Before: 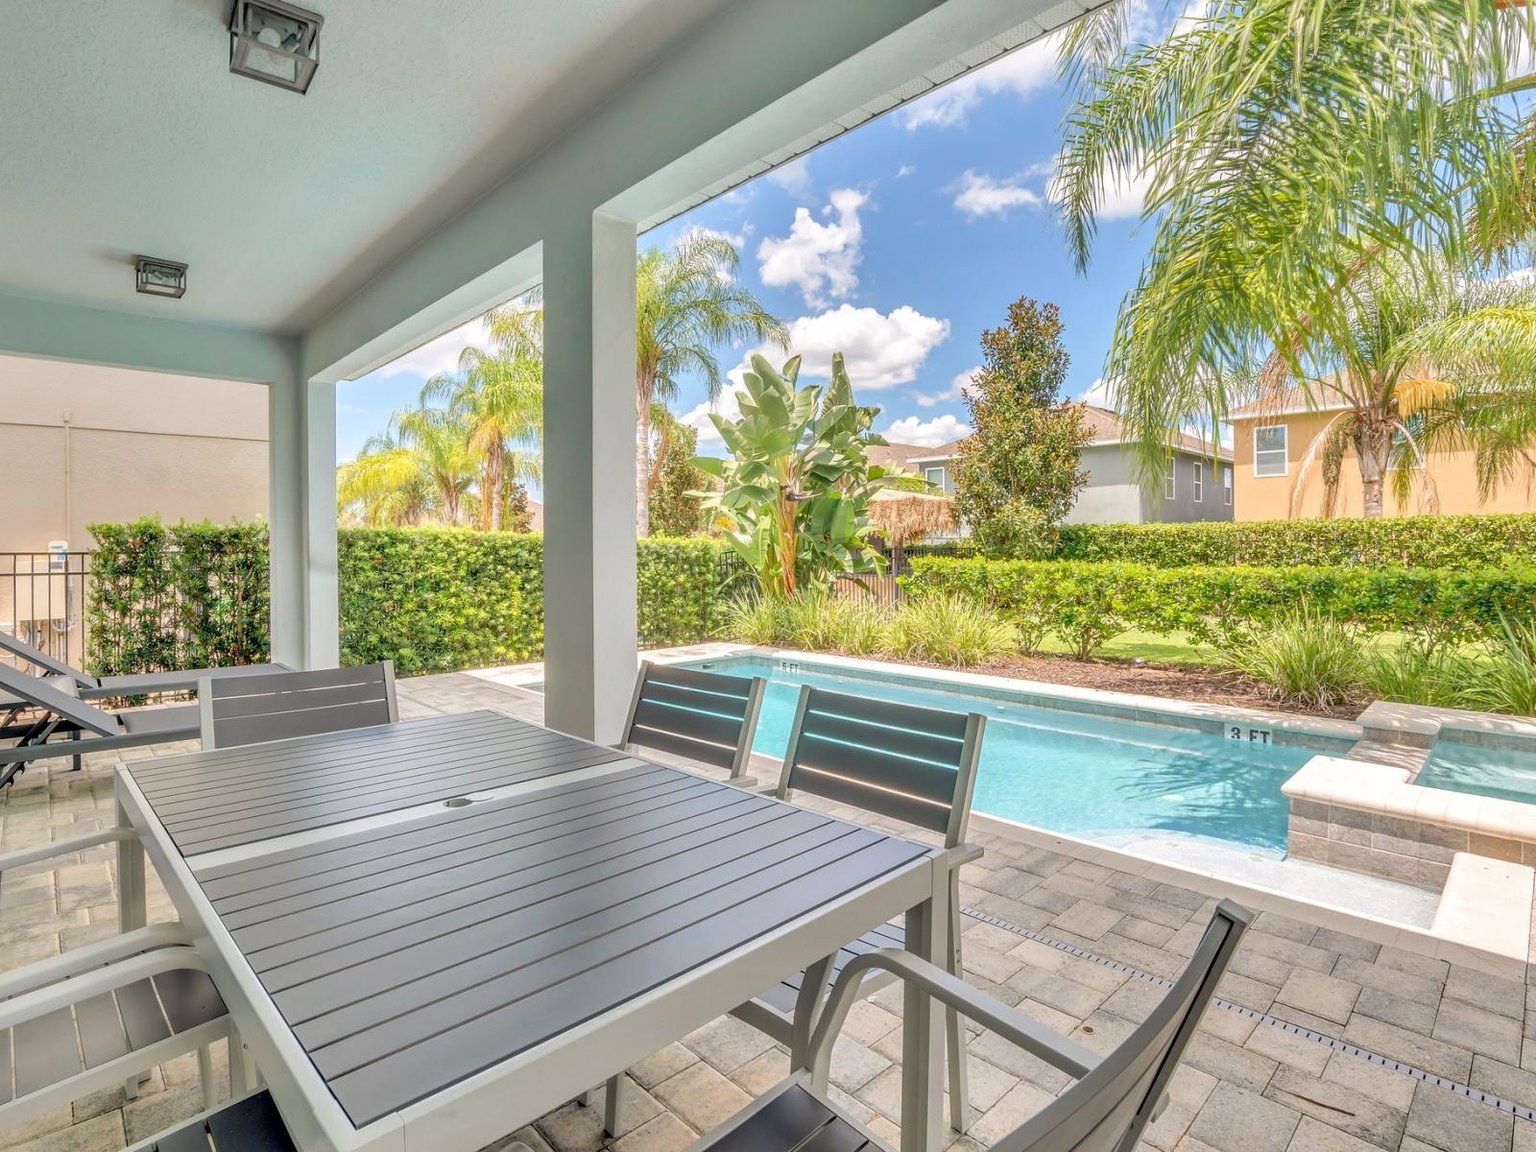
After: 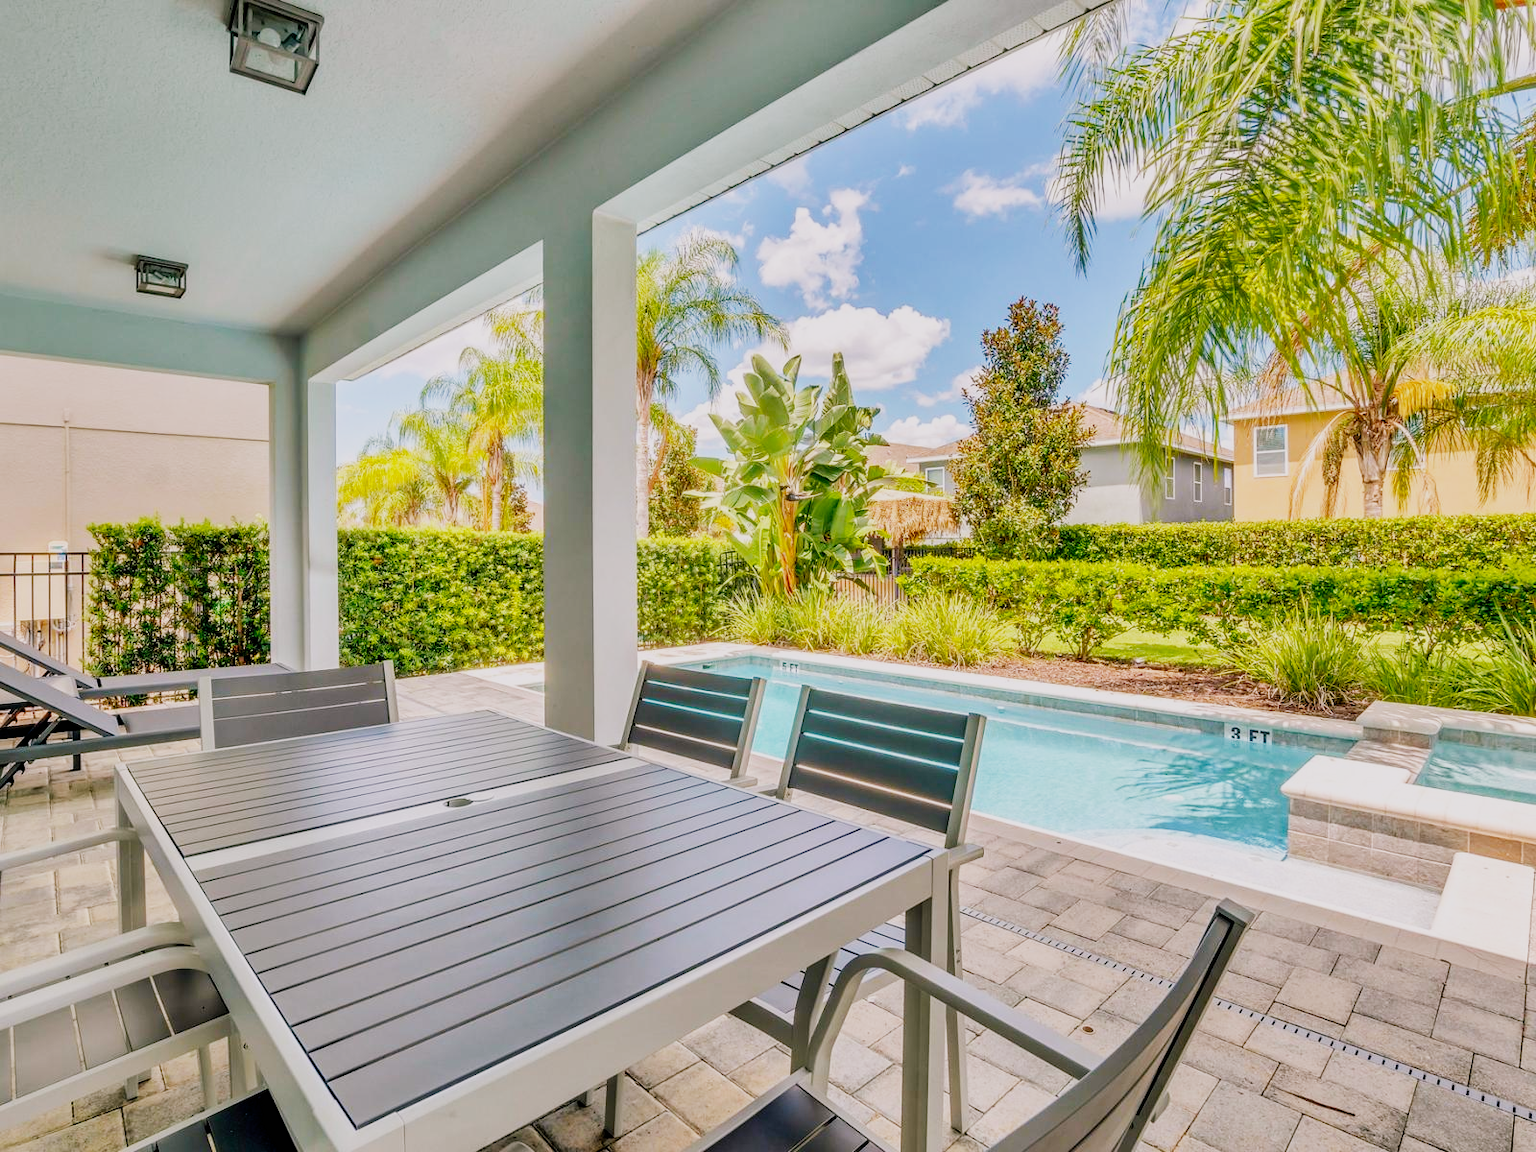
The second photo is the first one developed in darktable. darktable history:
color balance rgb: shadows lift › chroma 2%, shadows lift › hue 217.2°, power › chroma 0.25%, power › hue 60°, highlights gain › chroma 1.5%, highlights gain › hue 309.6°, global offset › luminance -0.5%, perceptual saturation grading › global saturation 15%, global vibrance 20%
sigmoid: contrast 1.69, skew -0.23, preserve hue 0%, red attenuation 0.1, red rotation 0.035, green attenuation 0.1, green rotation -0.017, blue attenuation 0.15, blue rotation -0.052, base primaries Rec2020
